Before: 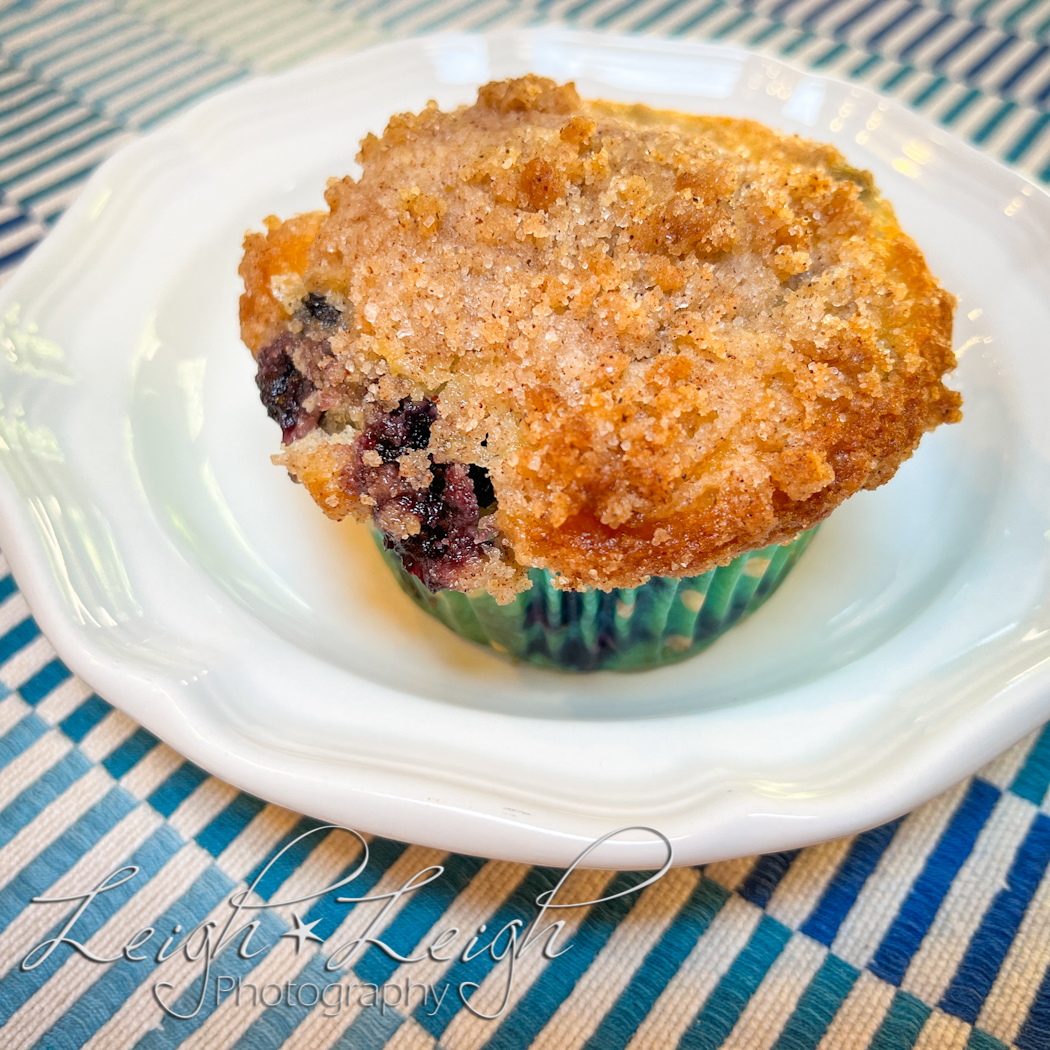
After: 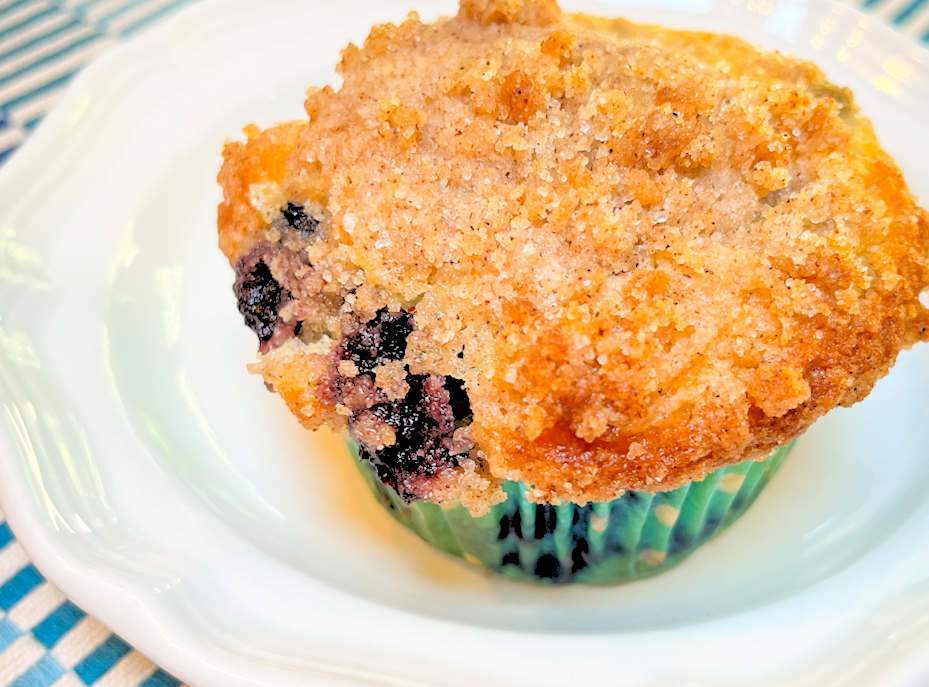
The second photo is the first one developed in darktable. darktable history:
crop: left 3.015%, top 8.969%, right 9.647%, bottom 26.457%
rotate and perspective: rotation 0.8°, automatic cropping off
rgb levels: levels [[0.027, 0.429, 0.996], [0, 0.5, 1], [0, 0.5, 1]]
white balance: emerald 1
